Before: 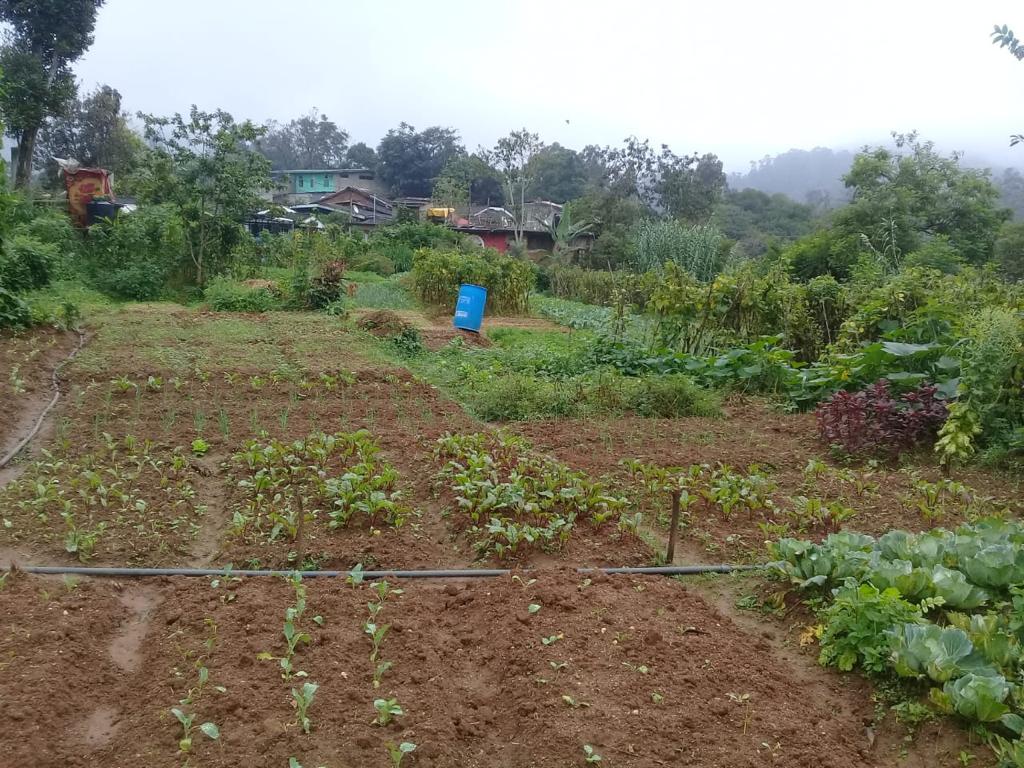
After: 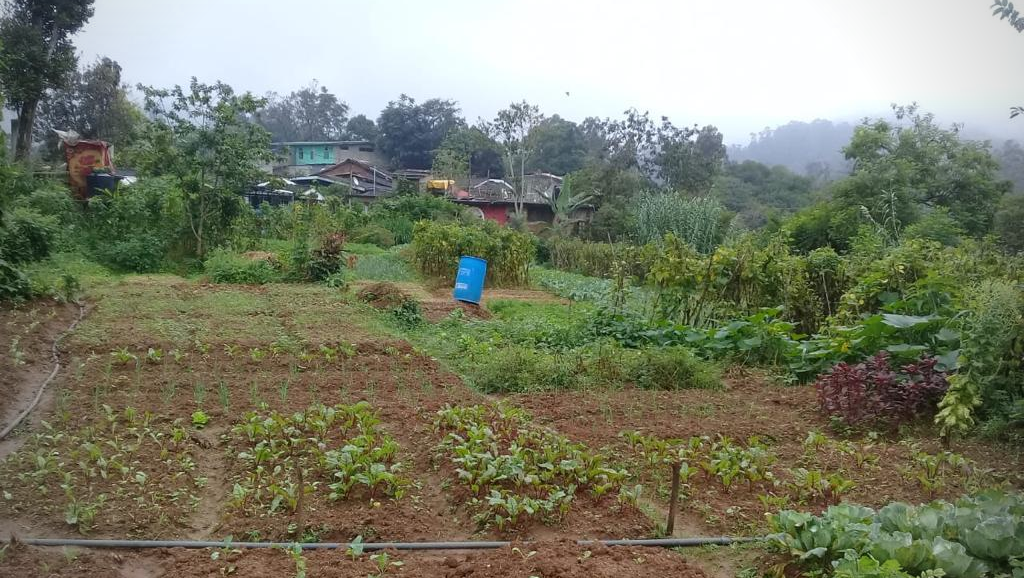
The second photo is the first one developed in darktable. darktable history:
crop: top 3.686%, bottom 20.945%
vignetting: unbound false
